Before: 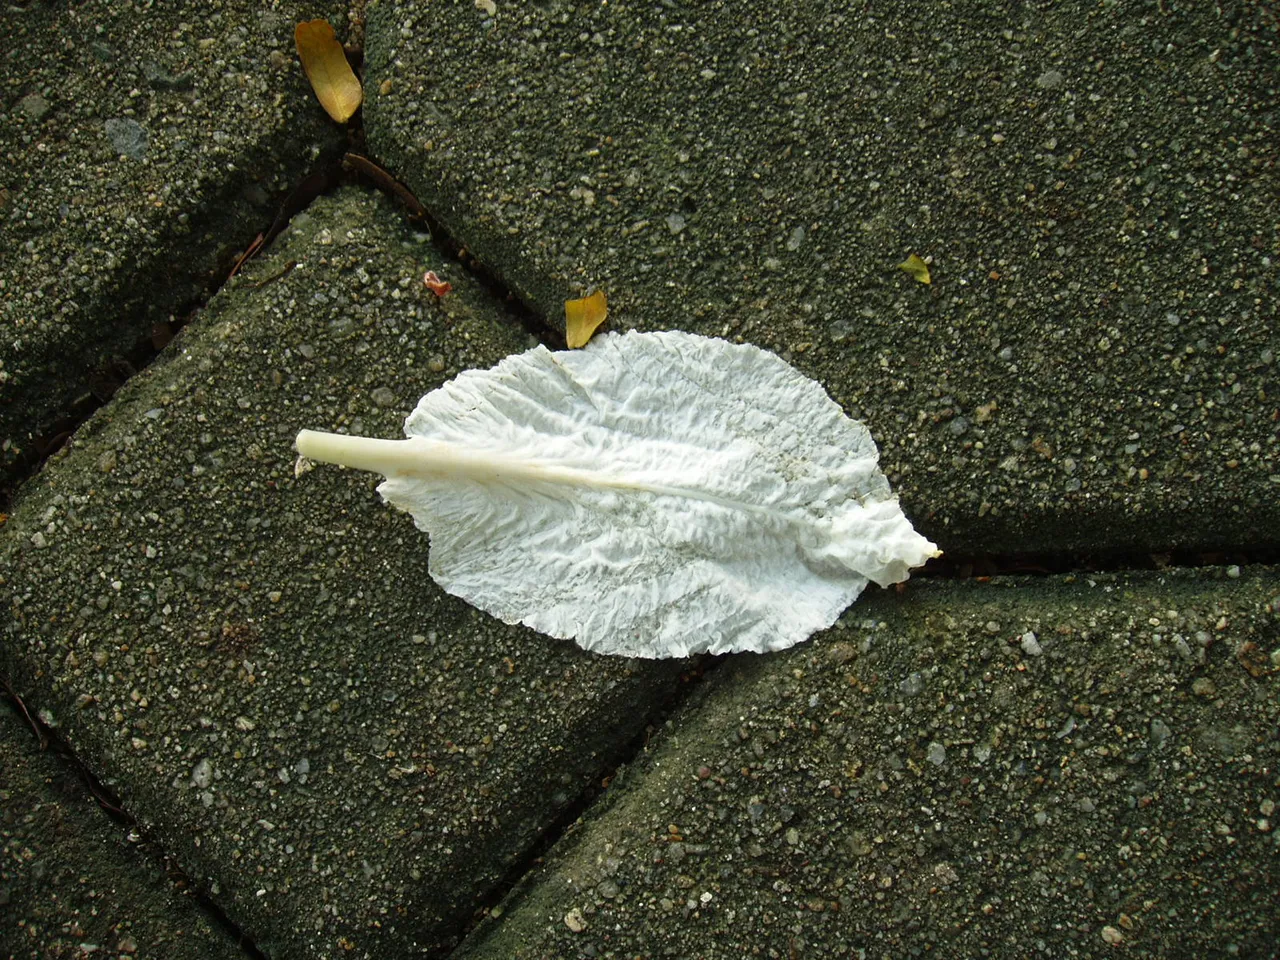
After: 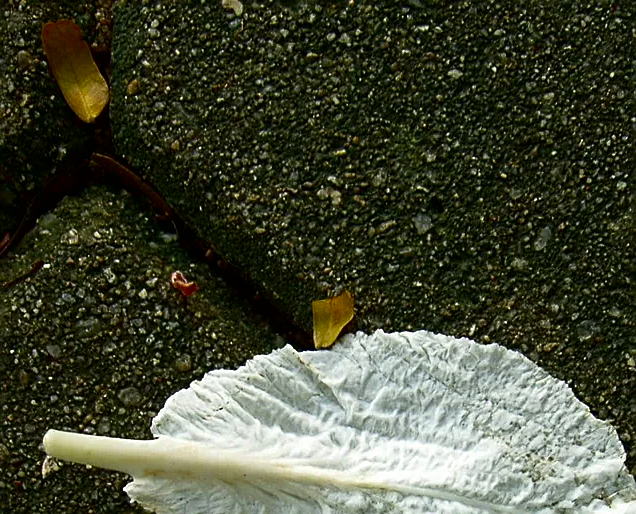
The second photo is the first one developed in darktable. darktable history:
crop: left 19.772%, right 30.494%, bottom 46.381%
sharpen: on, module defaults
contrast brightness saturation: contrast 0.104, brightness -0.269, saturation 0.147
